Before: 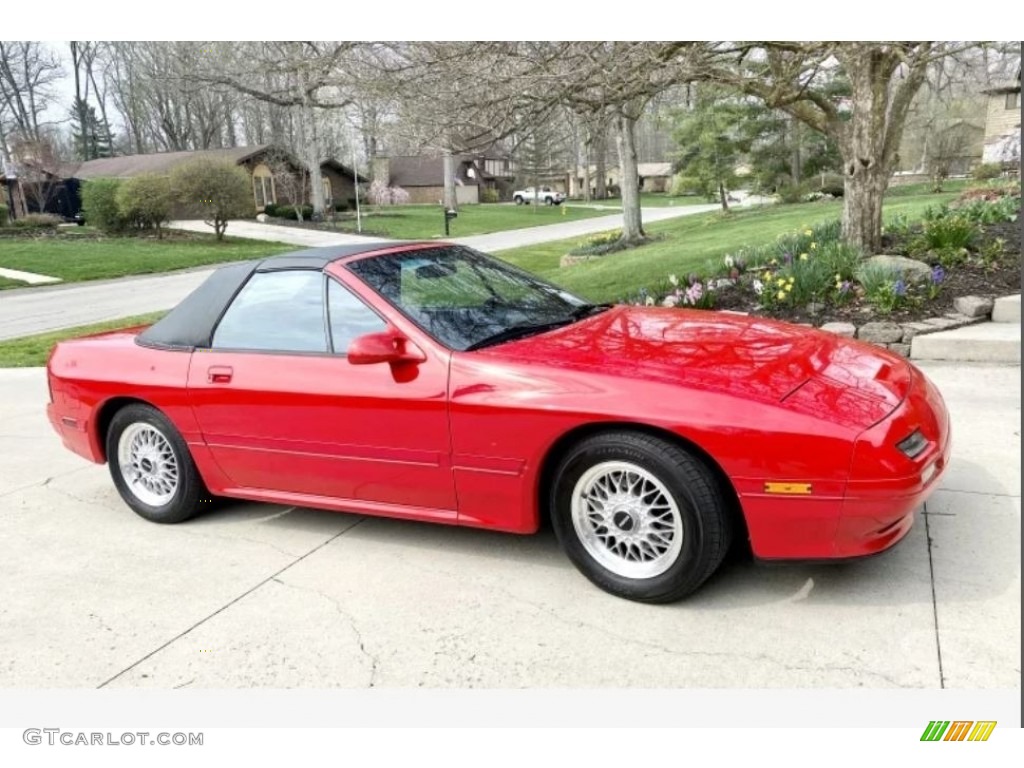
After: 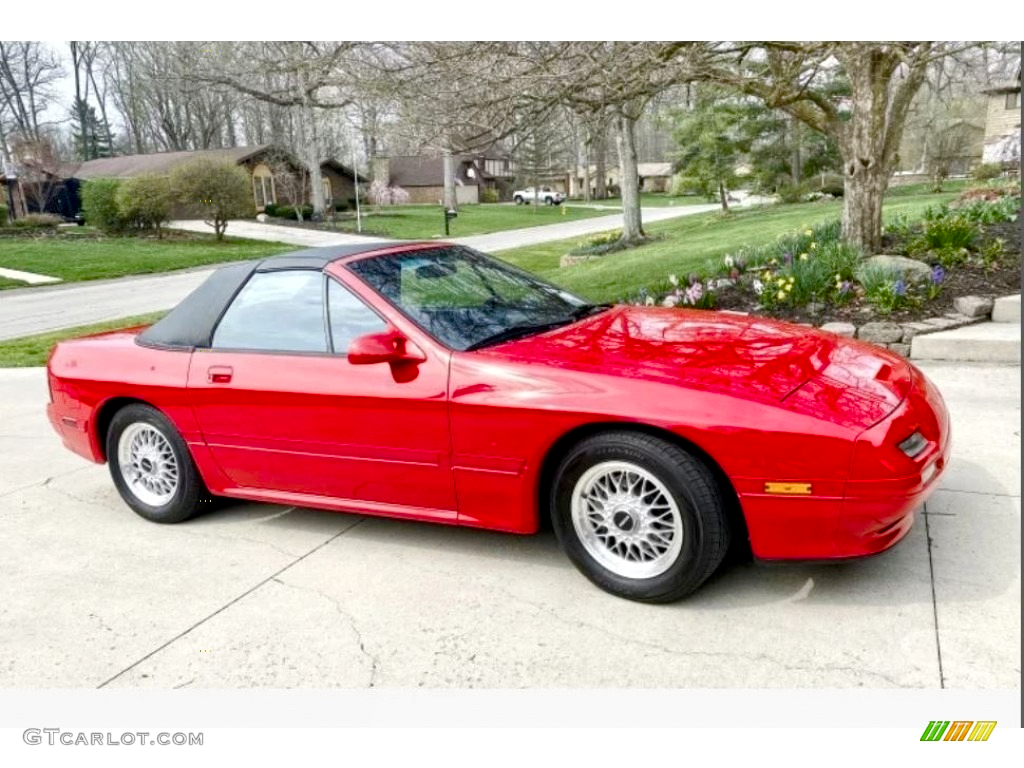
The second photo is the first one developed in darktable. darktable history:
color balance rgb: perceptual saturation grading › global saturation 20%, perceptual saturation grading › highlights -25%, perceptual saturation grading › shadows 50%
local contrast: highlights 100%, shadows 100%, detail 120%, midtone range 0.2
